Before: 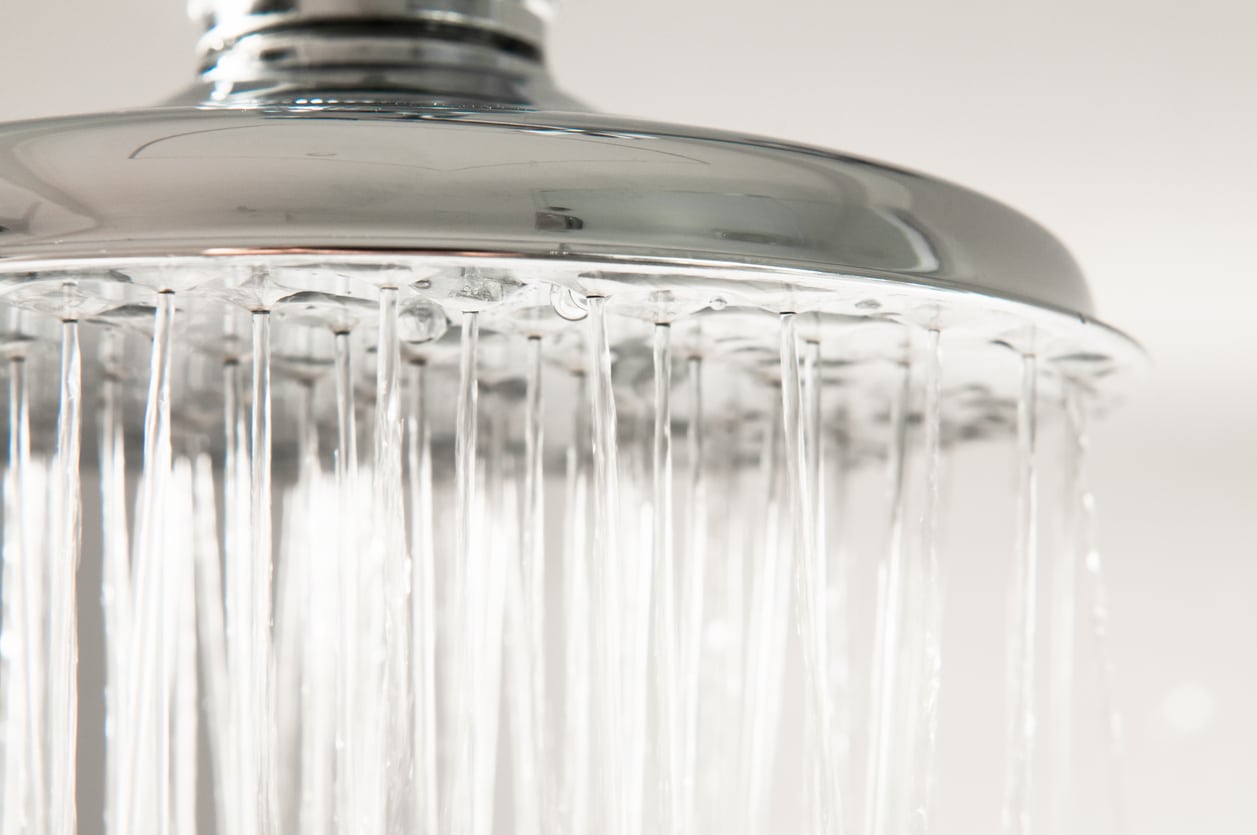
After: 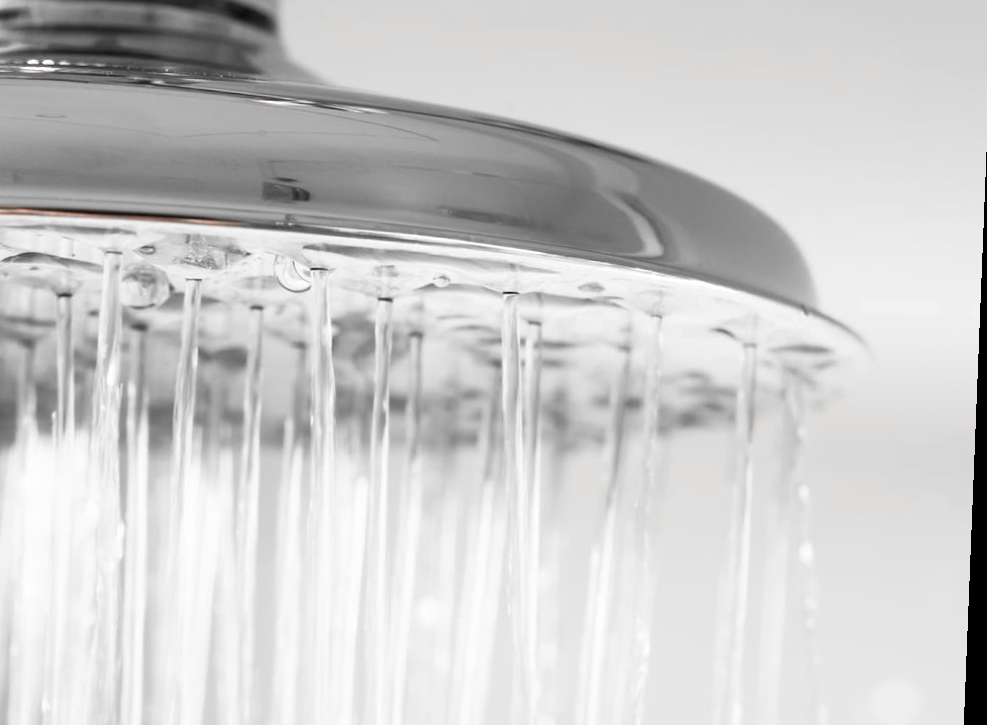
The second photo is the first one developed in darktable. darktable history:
crop: left 23.095%, top 5.827%, bottom 11.854%
color zones: curves: ch0 [(0, 0.352) (0.143, 0.407) (0.286, 0.386) (0.429, 0.431) (0.571, 0.829) (0.714, 0.853) (0.857, 0.833) (1, 0.352)]; ch1 [(0, 0.604) (0.072, 0.726) (0.096, 0.608) (0.205, 0.007) (0.571, -0.006) (0.839, -0.013) (0.857, -0.012) (1, 0.604)]
rotate and perspective: rotation 2.27°, automatic cropping off
